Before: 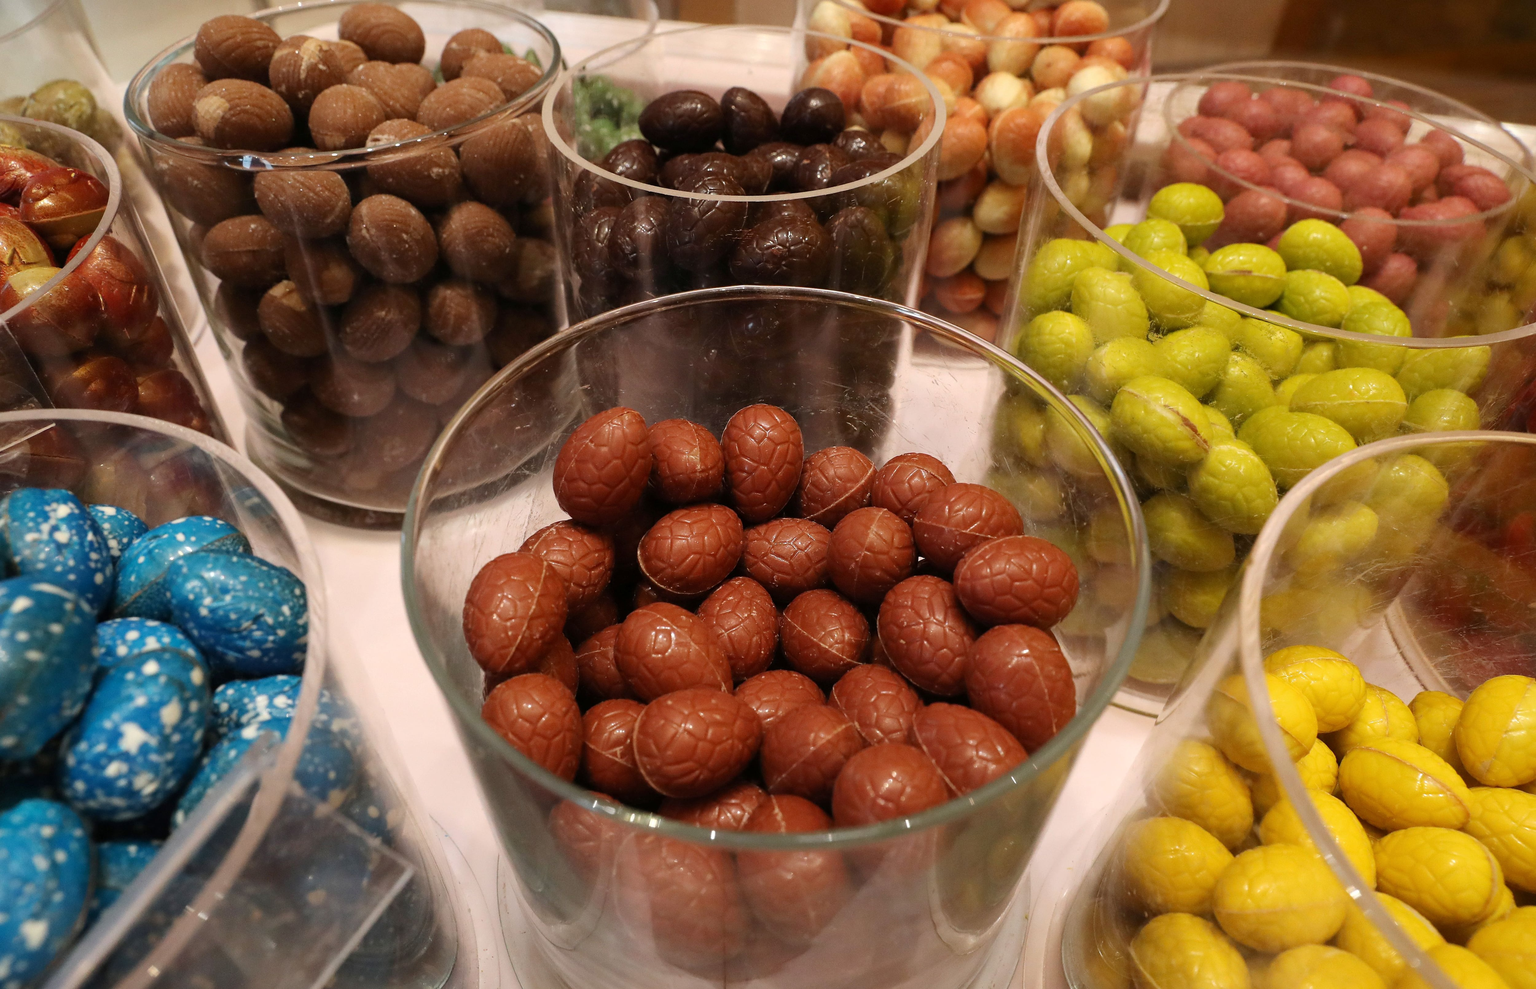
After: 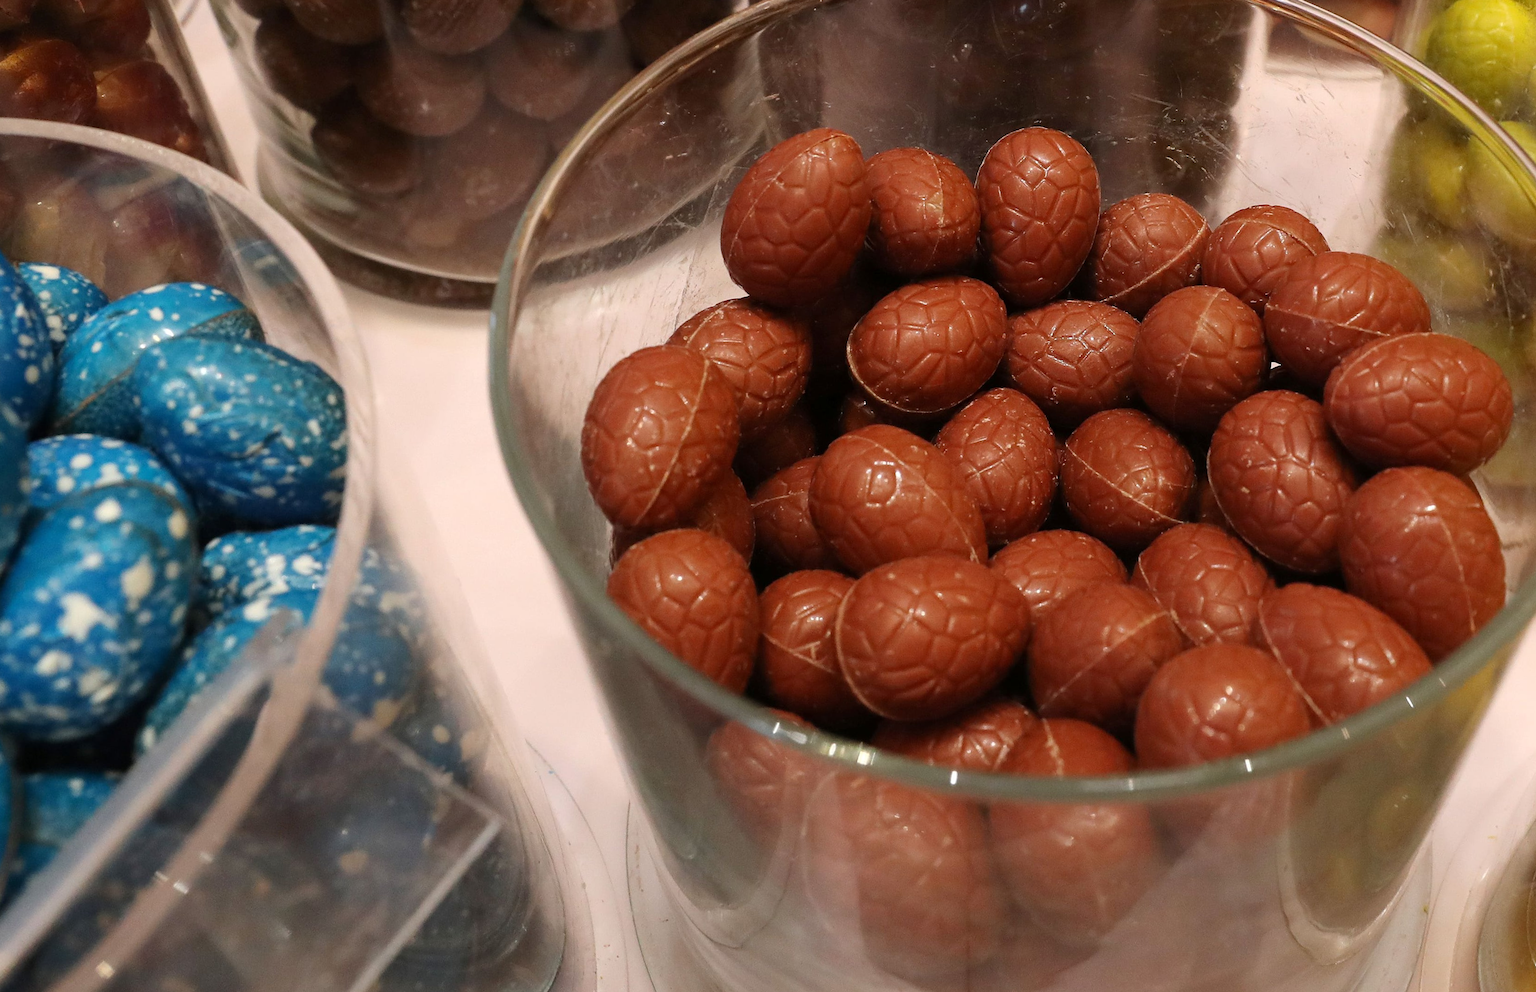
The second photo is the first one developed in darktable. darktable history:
crop and rotate: angle -0.945°, left 3.848%, top 31.924%, right 28.291%
